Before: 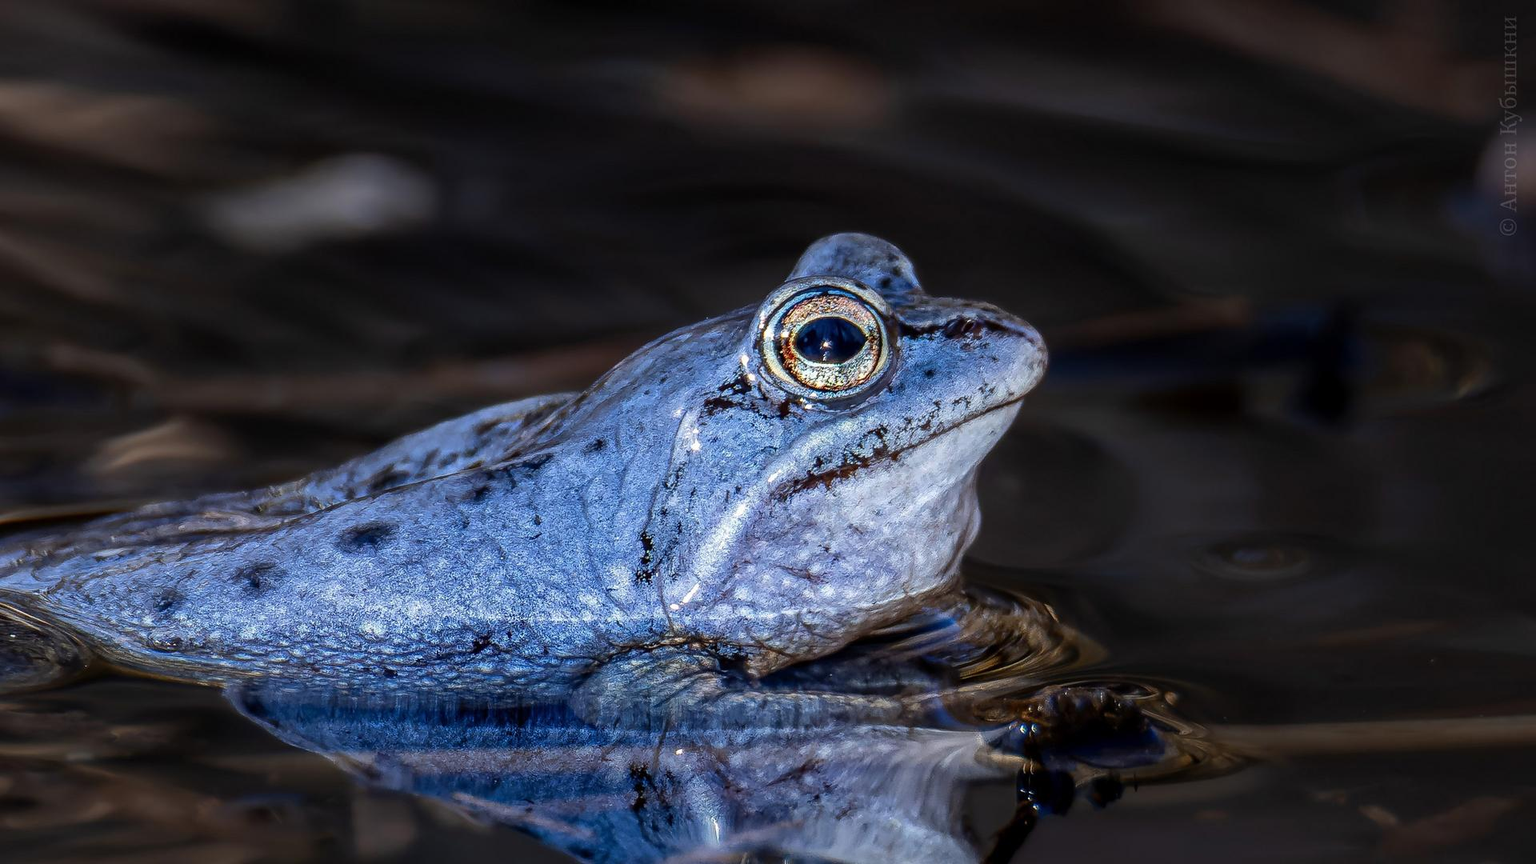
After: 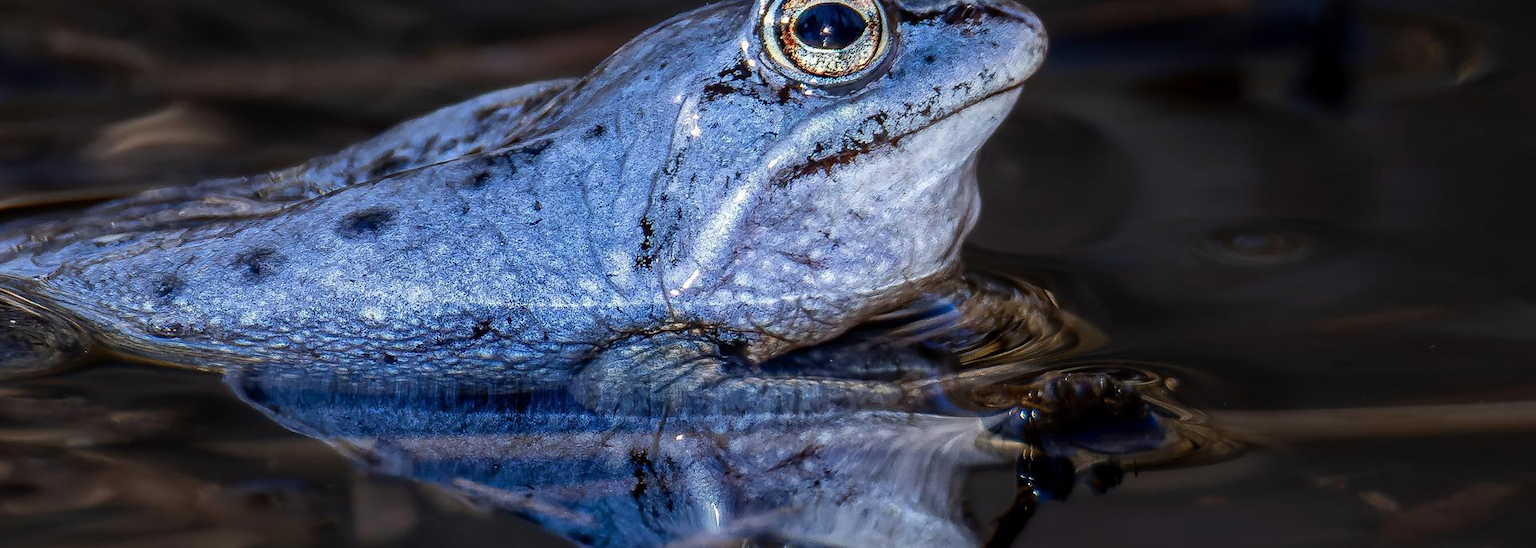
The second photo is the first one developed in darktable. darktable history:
crop and rotate: top 36.403%
